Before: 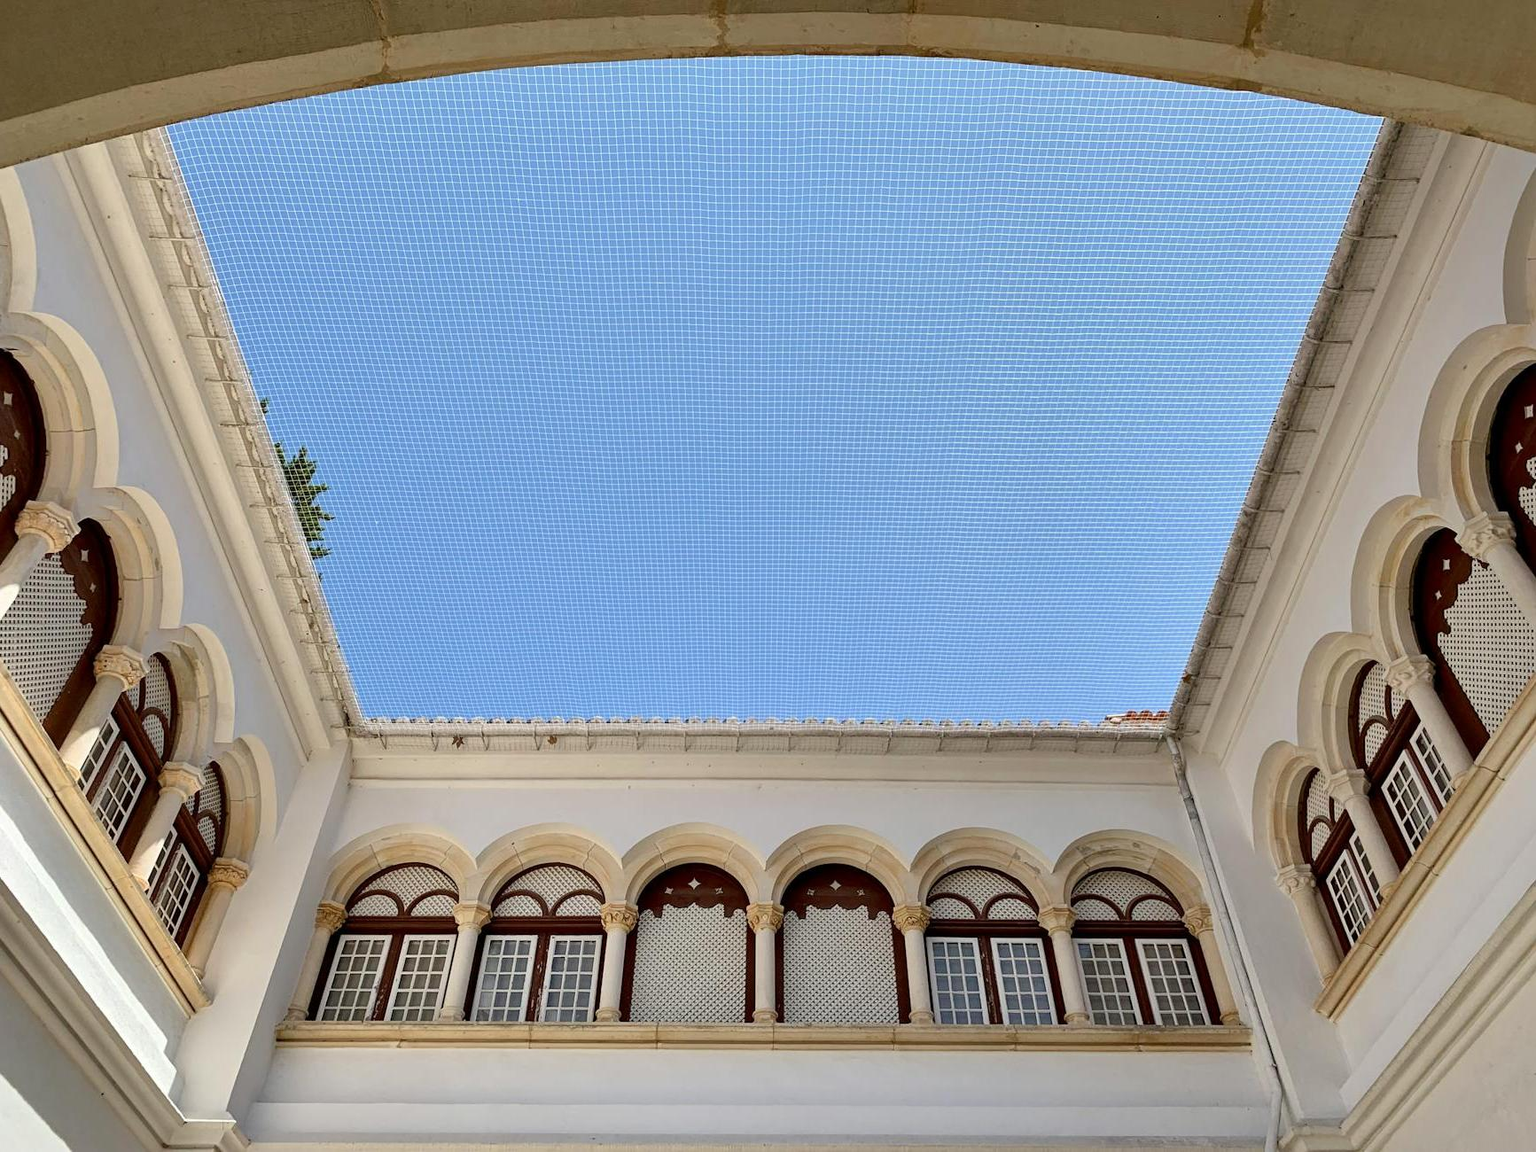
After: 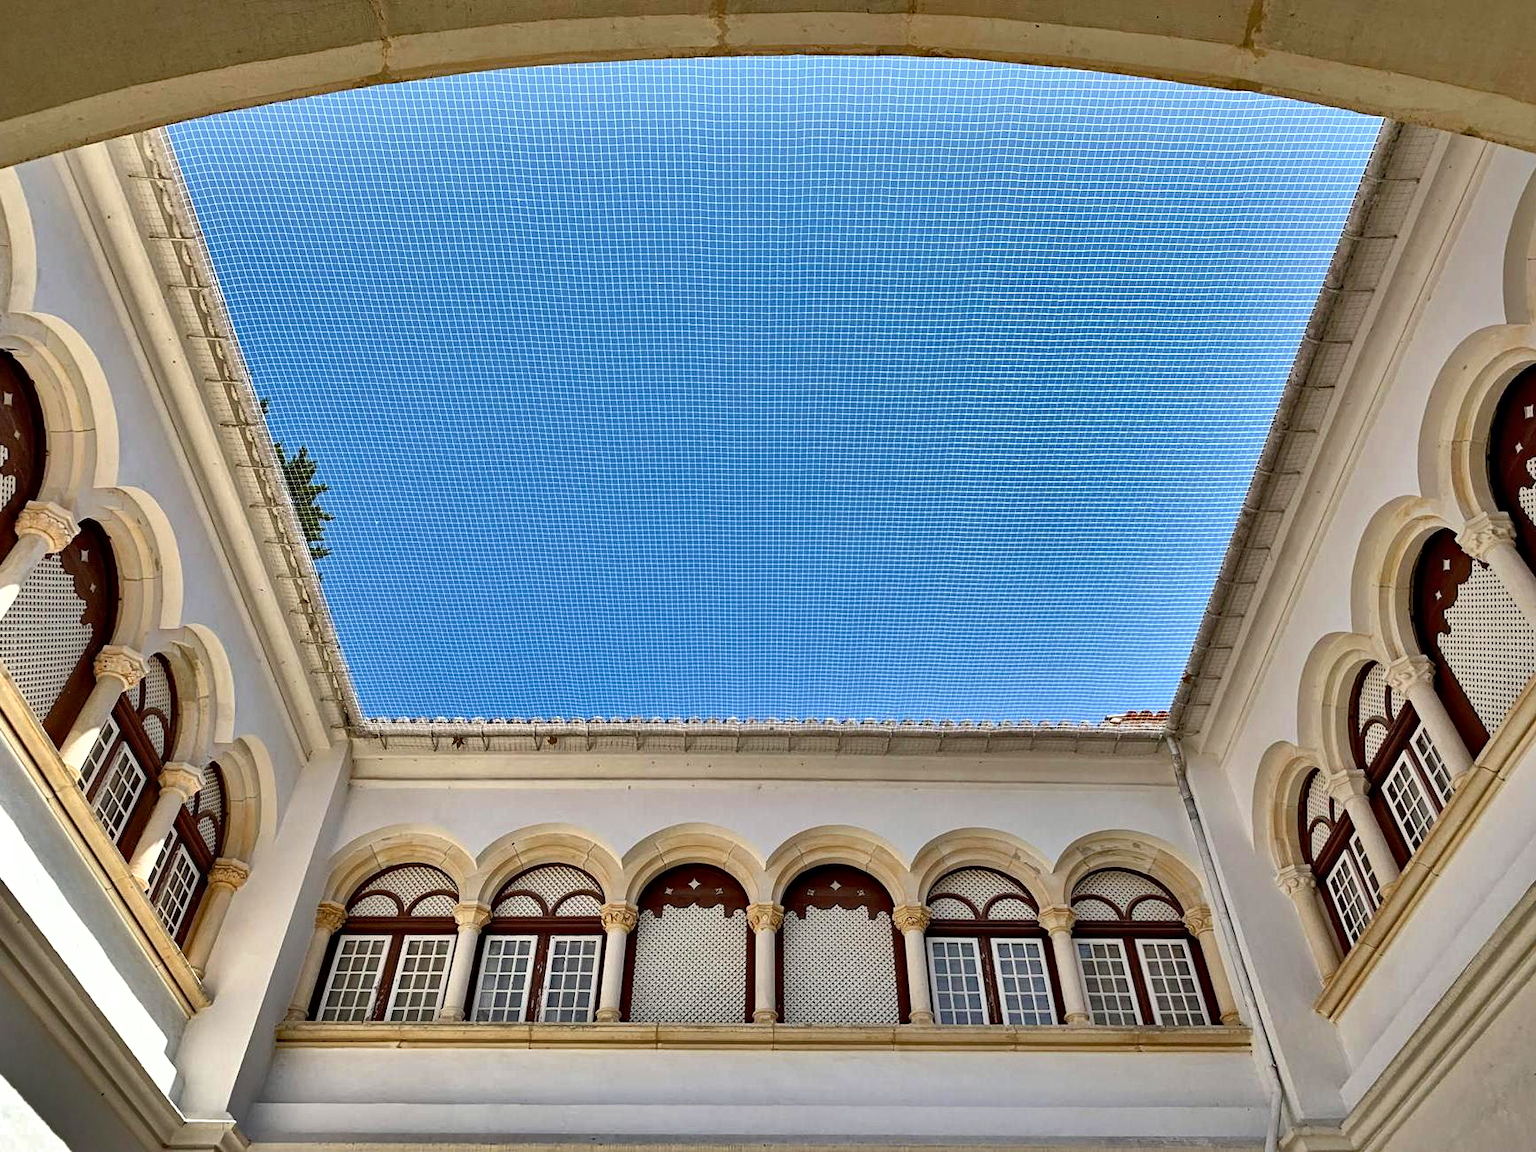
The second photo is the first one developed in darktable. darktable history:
exposure: black level correction 0, exposure 0.399 EV, compensate highlight preservation false
shadows and highlights: shadows 24.26, highlights -79.18, soften with gaussian
haze removal: compatibility mode true, adaptive false
